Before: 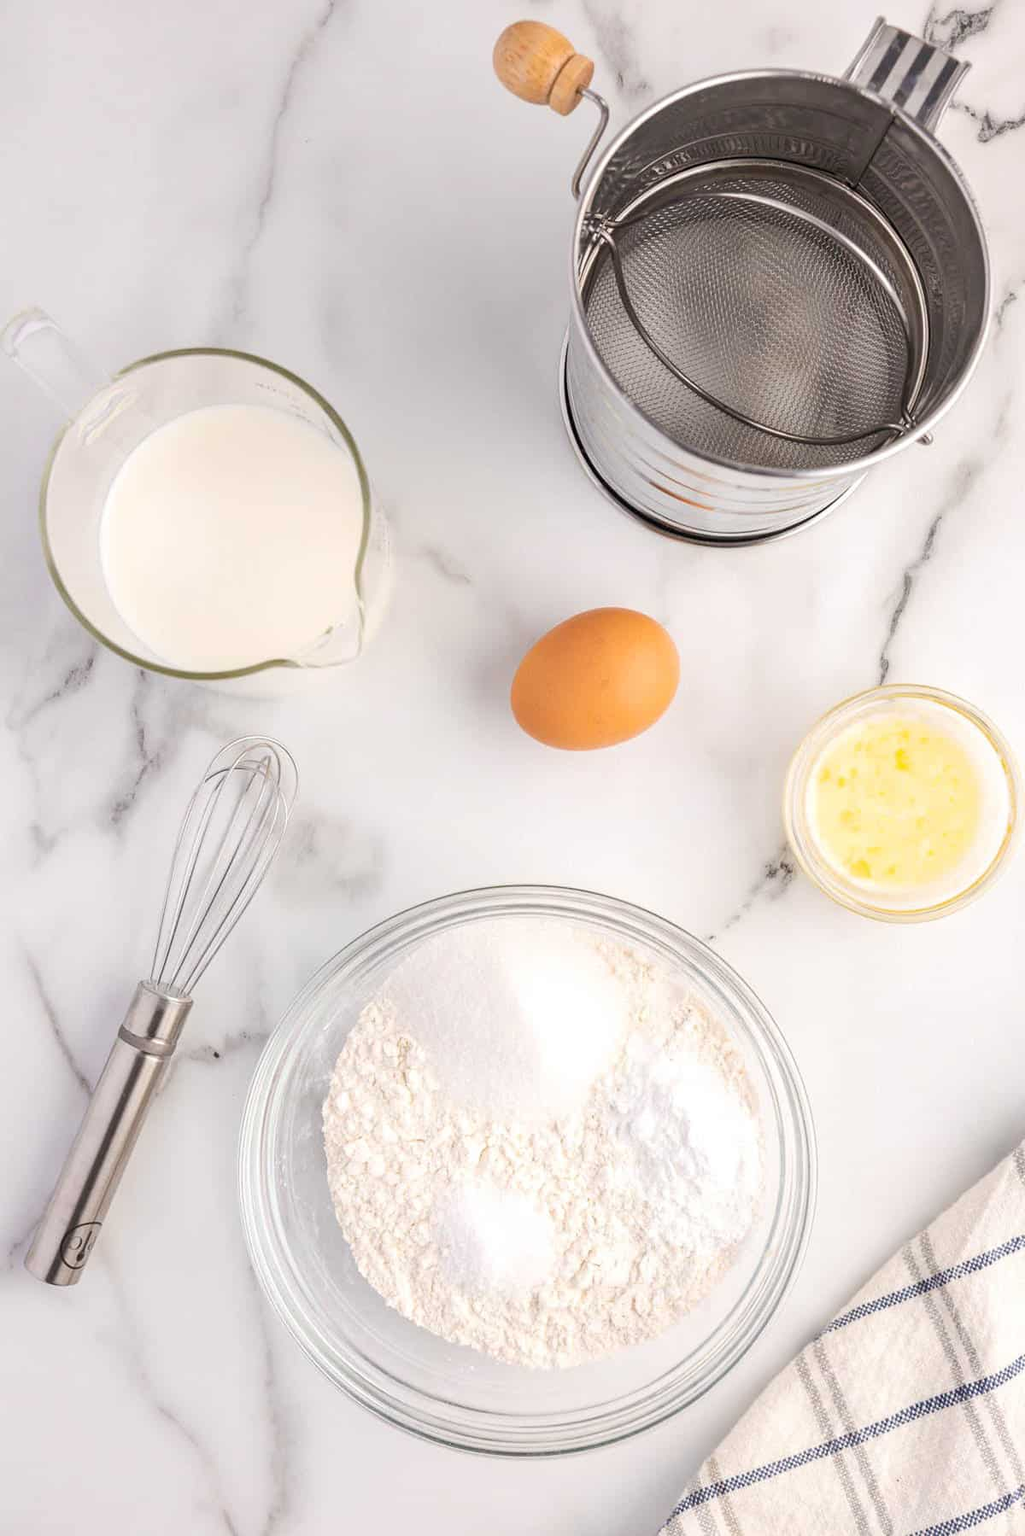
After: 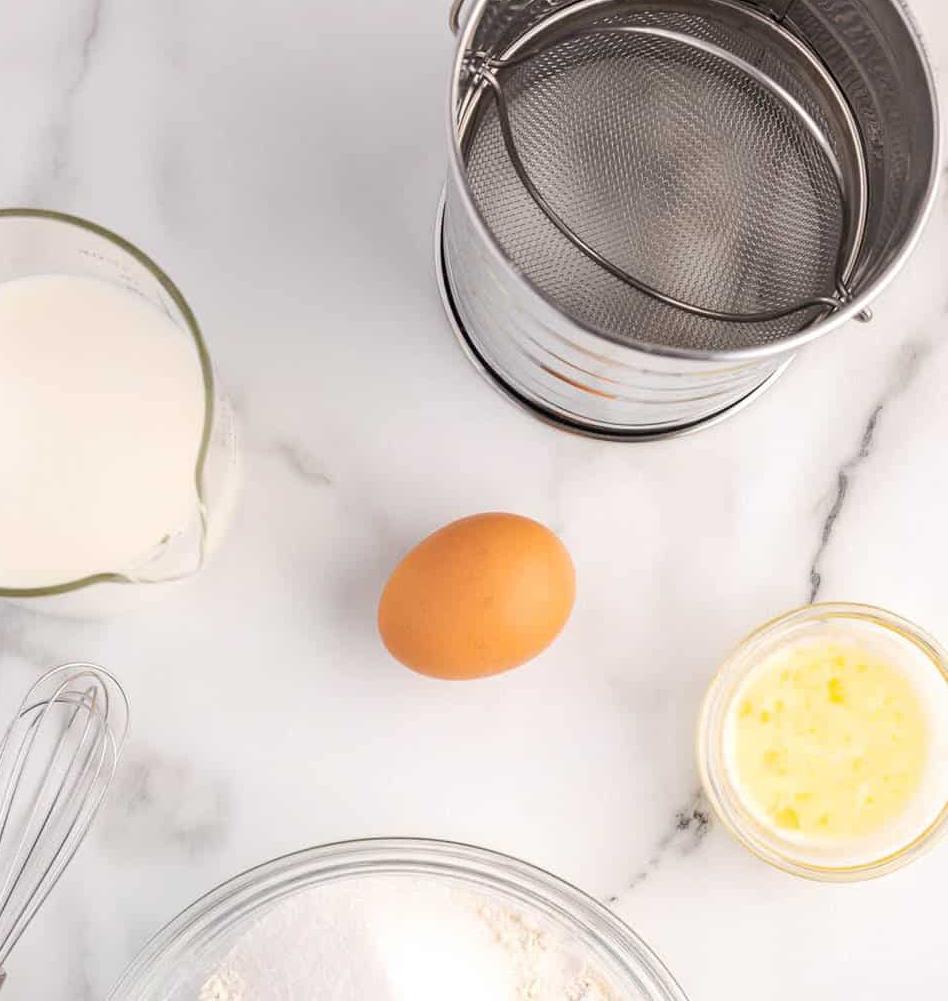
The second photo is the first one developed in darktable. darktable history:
crop: left 18.412%, top 11.066%, right 2.54%, bottom 33.279%
